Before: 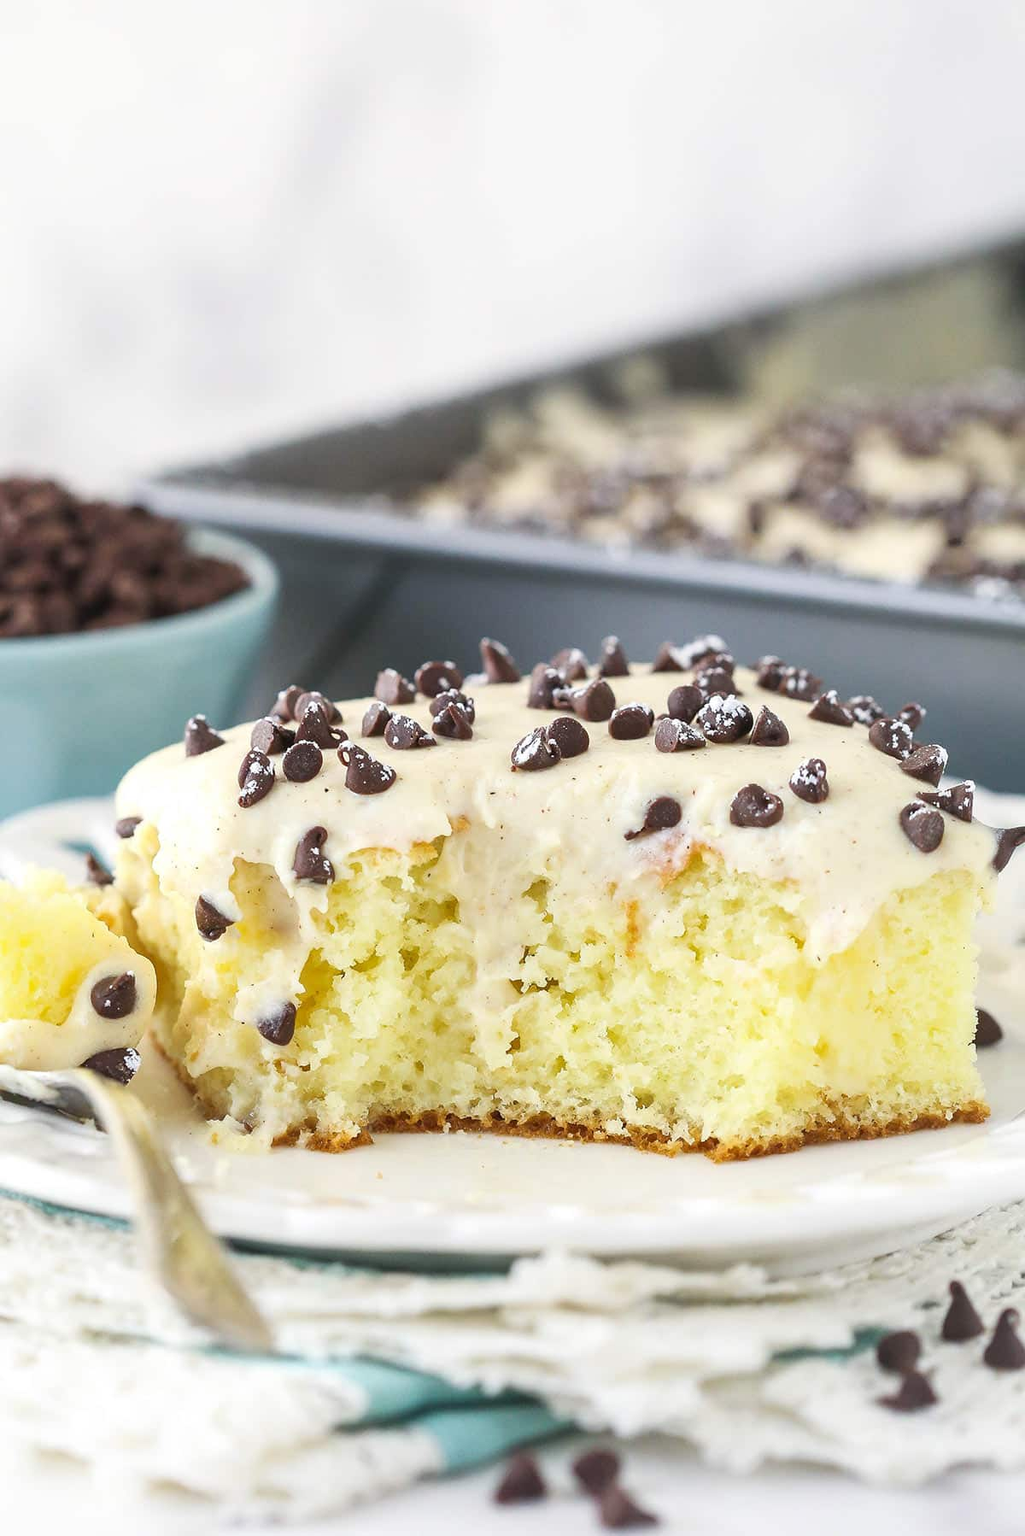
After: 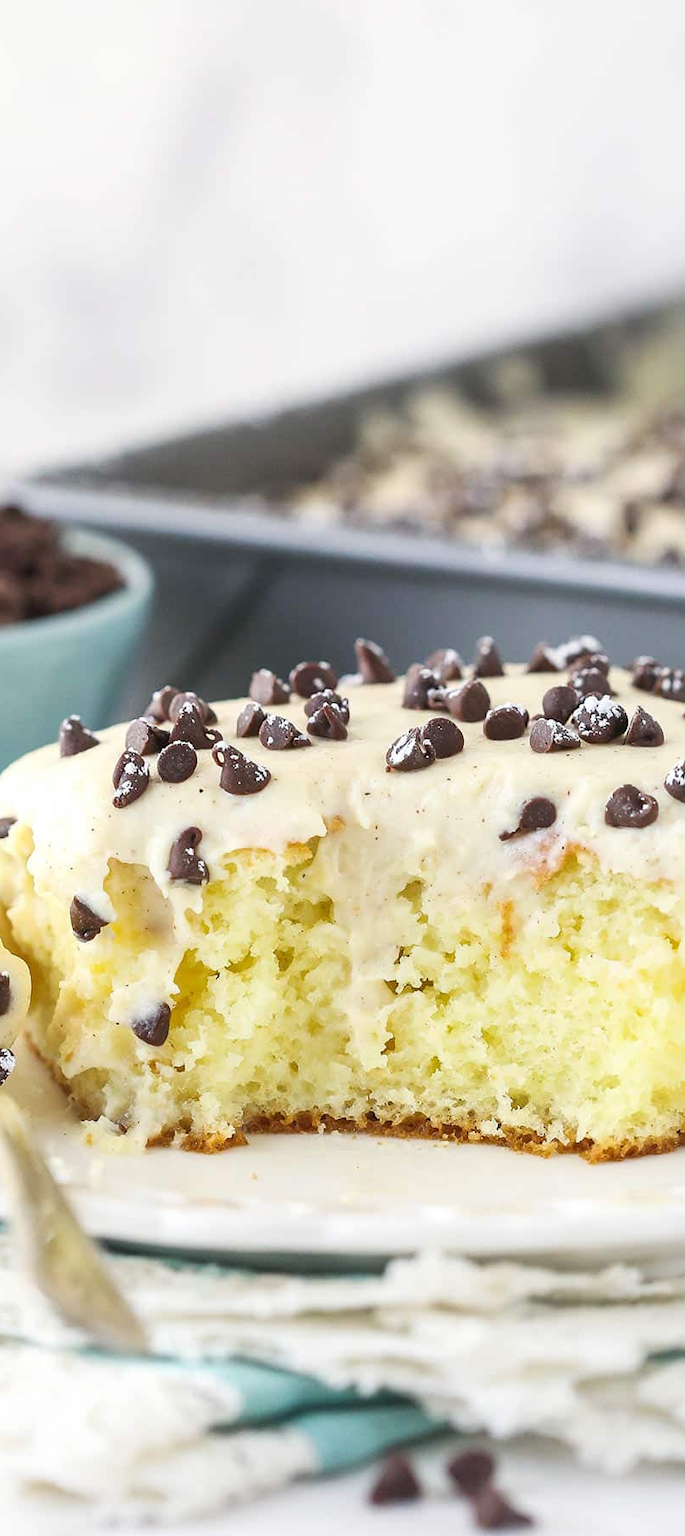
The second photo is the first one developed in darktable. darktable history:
crop and rotate: left 12.276%, right 20.885%
